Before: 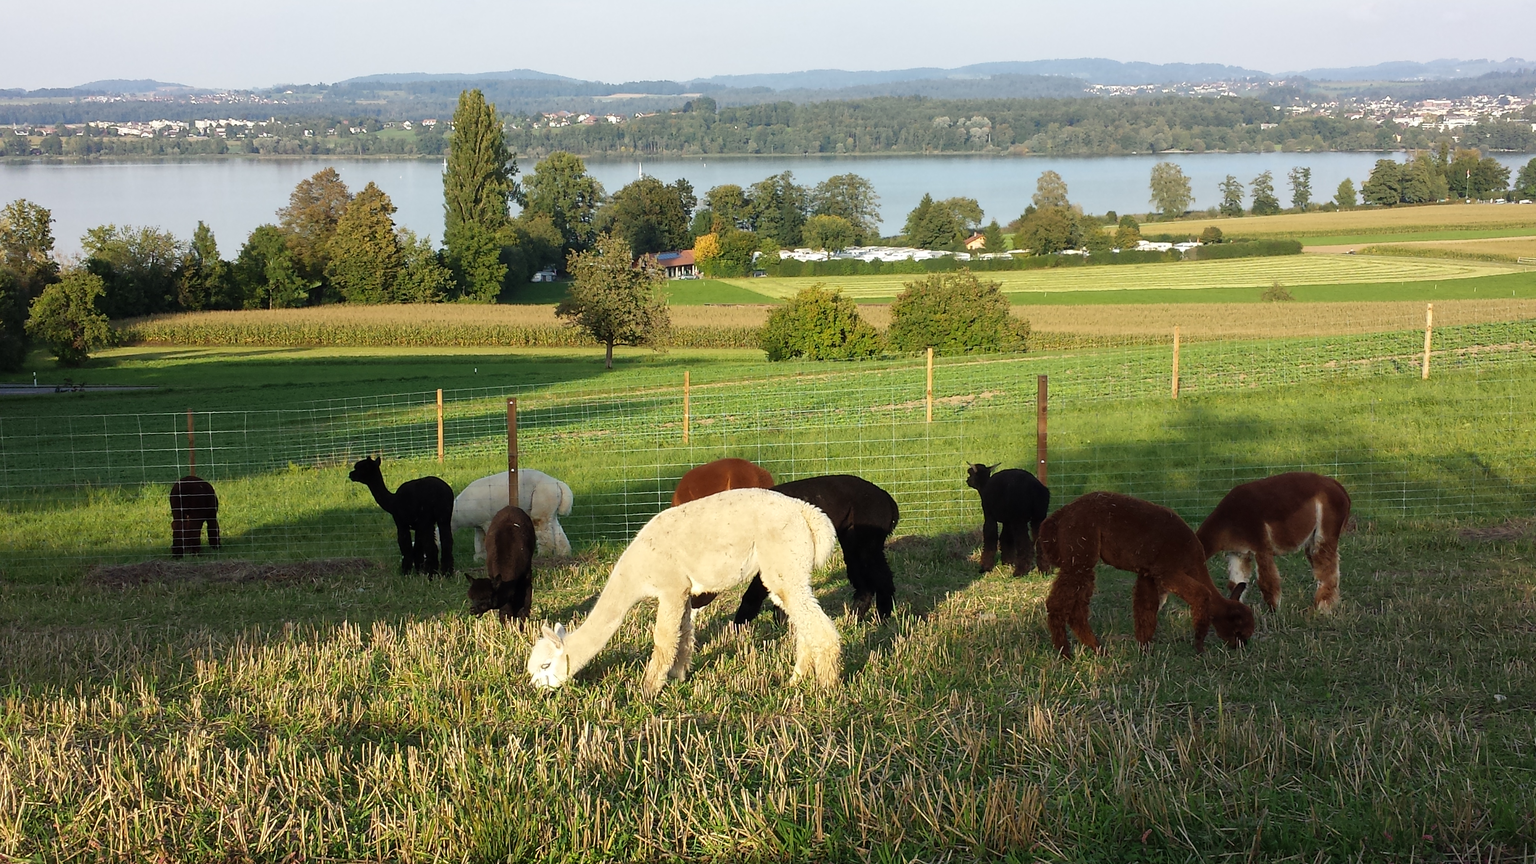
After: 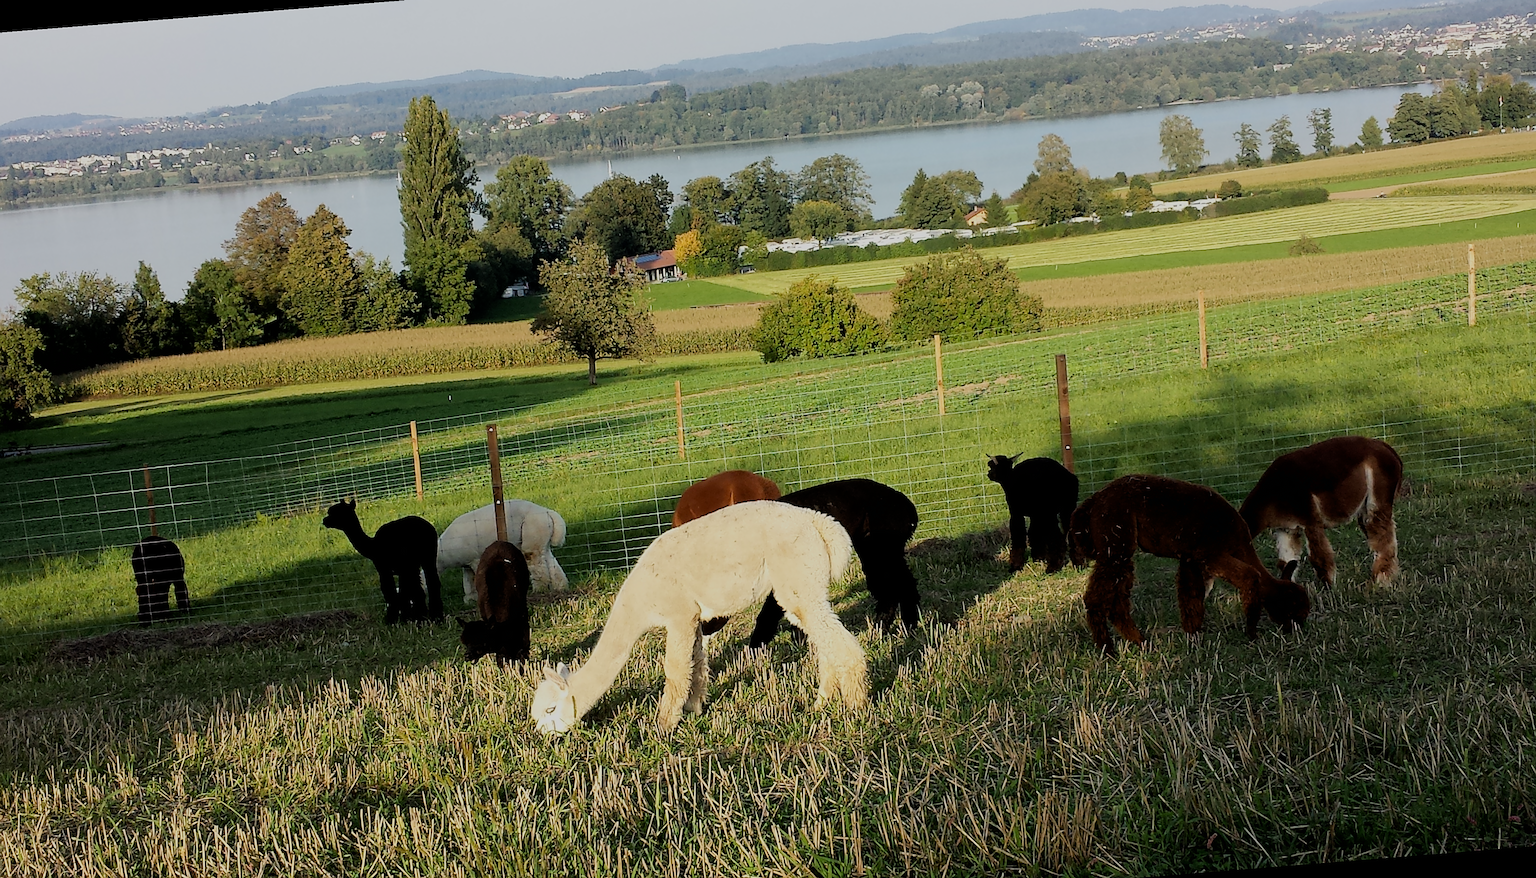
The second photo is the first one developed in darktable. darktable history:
sharpen: on, module defaults
rotate and perspective: rotation -4.57°, crop left 0.054, crop right 0.944, crop top 0.087, crop bottom 0.914
exposure: black level correction 0.006, exposure -0.226 EV, compensate highlight preservation false
filmic rgb: black relative exposure -7.65 EV, white relative exposure 4.56 EV, hardness 3.61, contrast 1.05
